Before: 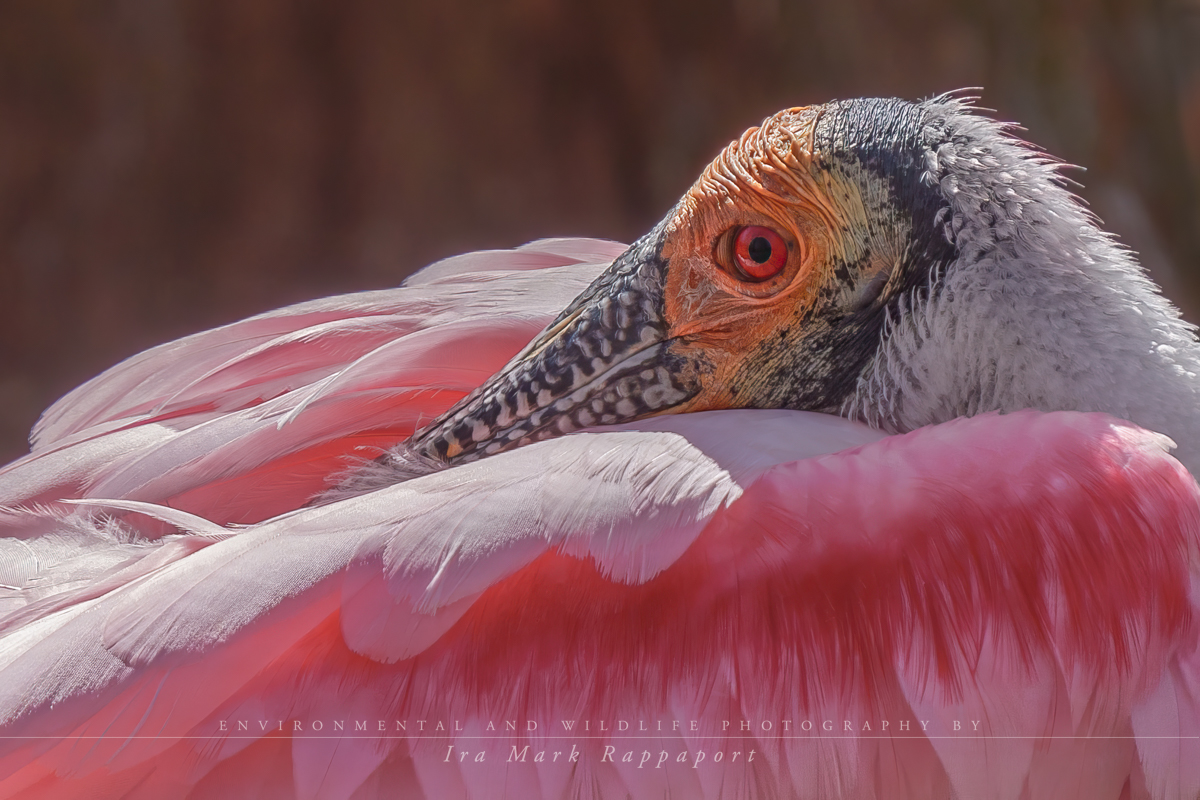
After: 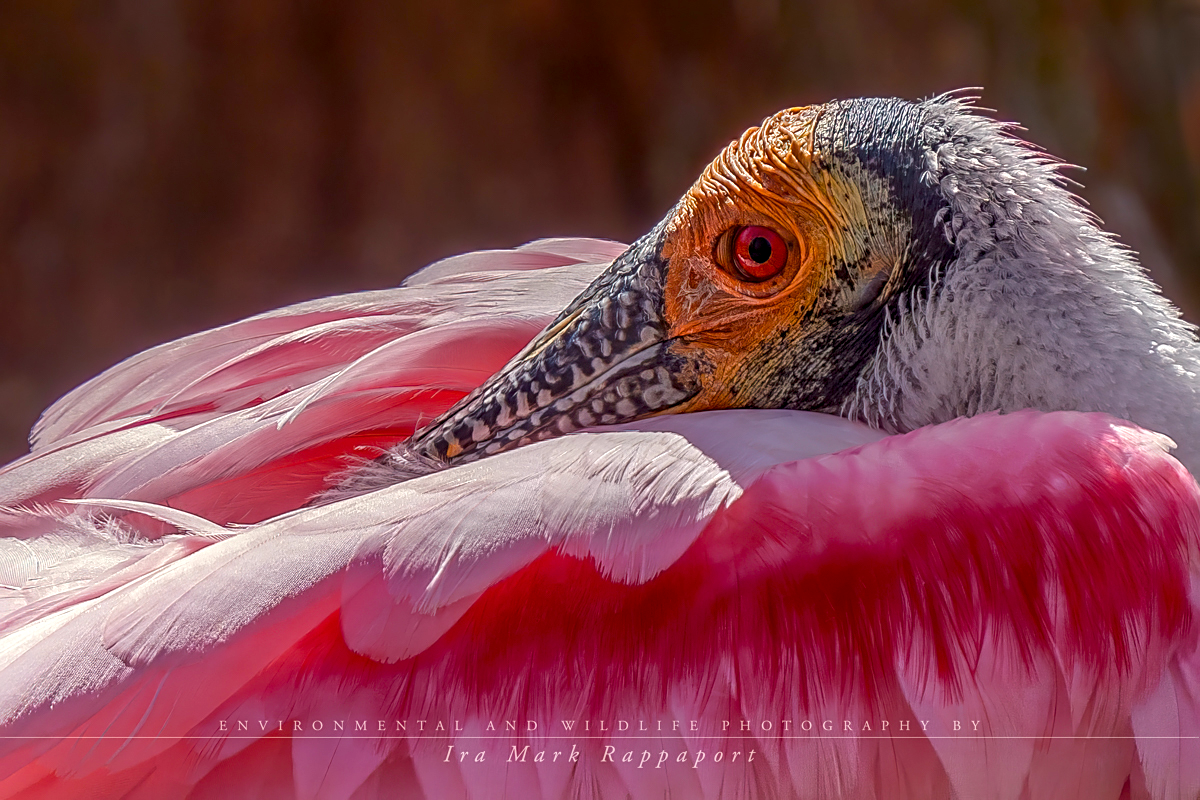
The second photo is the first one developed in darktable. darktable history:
local contrast: on, module defaults
color balance rgb: highlights gain › luminance 6.162%, highlights gain › chroma 1.296%, highlights gain › hue 90.17°, perceptual saturation grading › global saturation 30.062%, perceptual brilliance grading › global brilliance 18.181%, global vibrance 20.7%
shadows and highlights: shadows -21.37, highlights 98.61, soften with gaussian
sharpen: on, module defaults
exposure: black level correction 0.009, exposure -0.629 EV, compensate highlight preservation false
